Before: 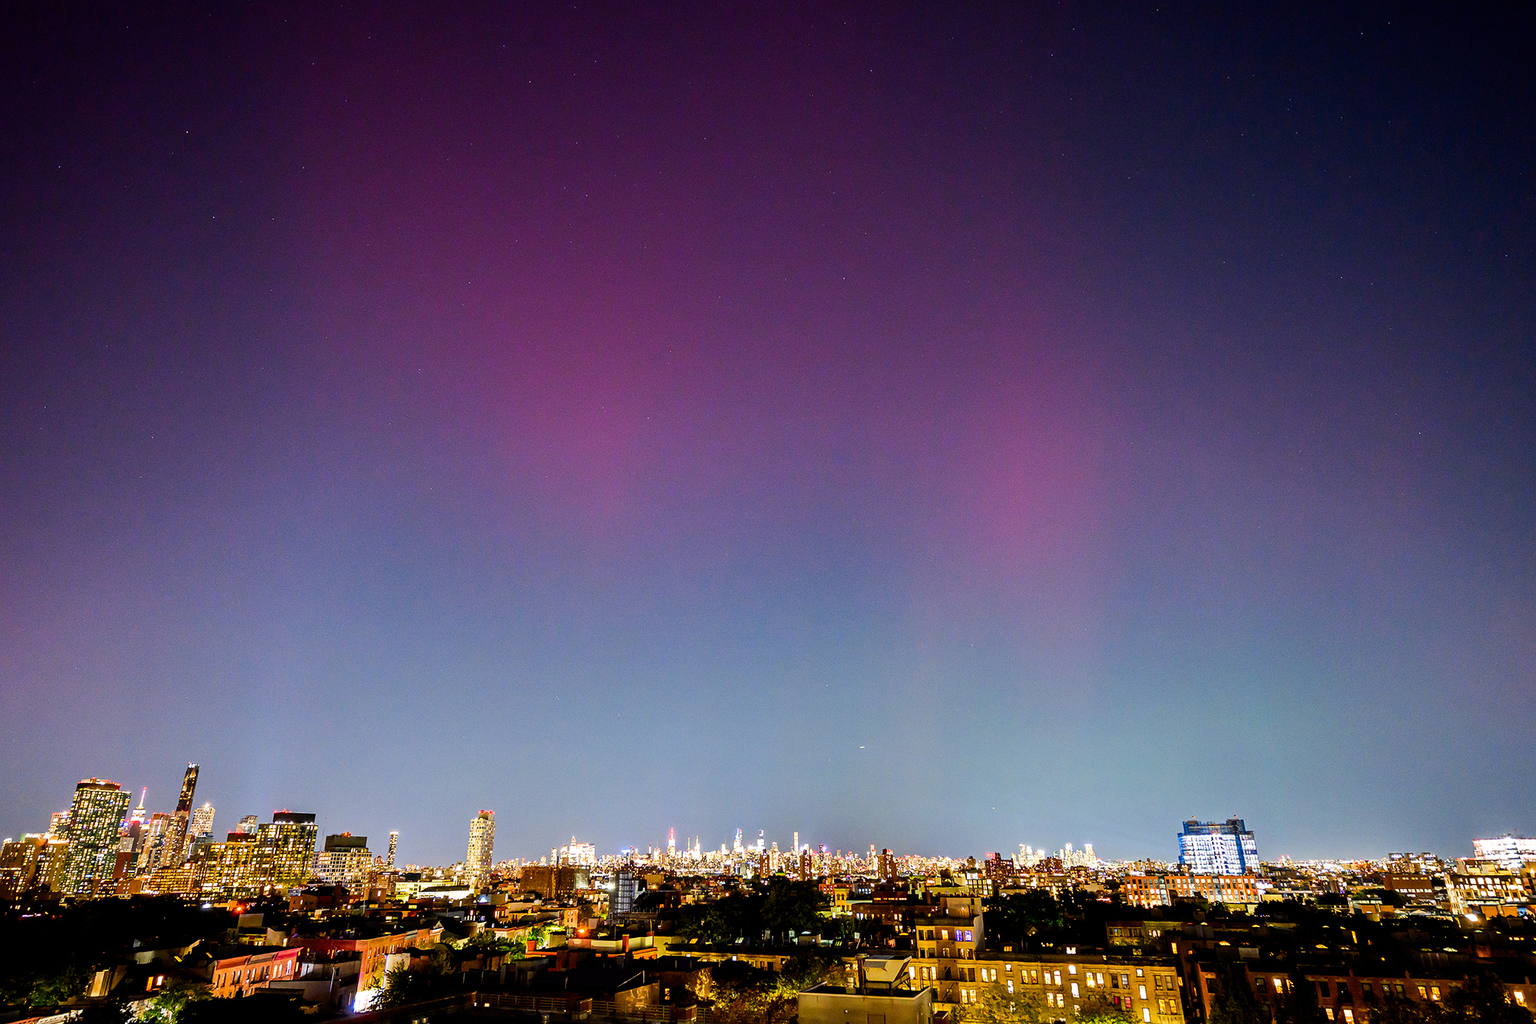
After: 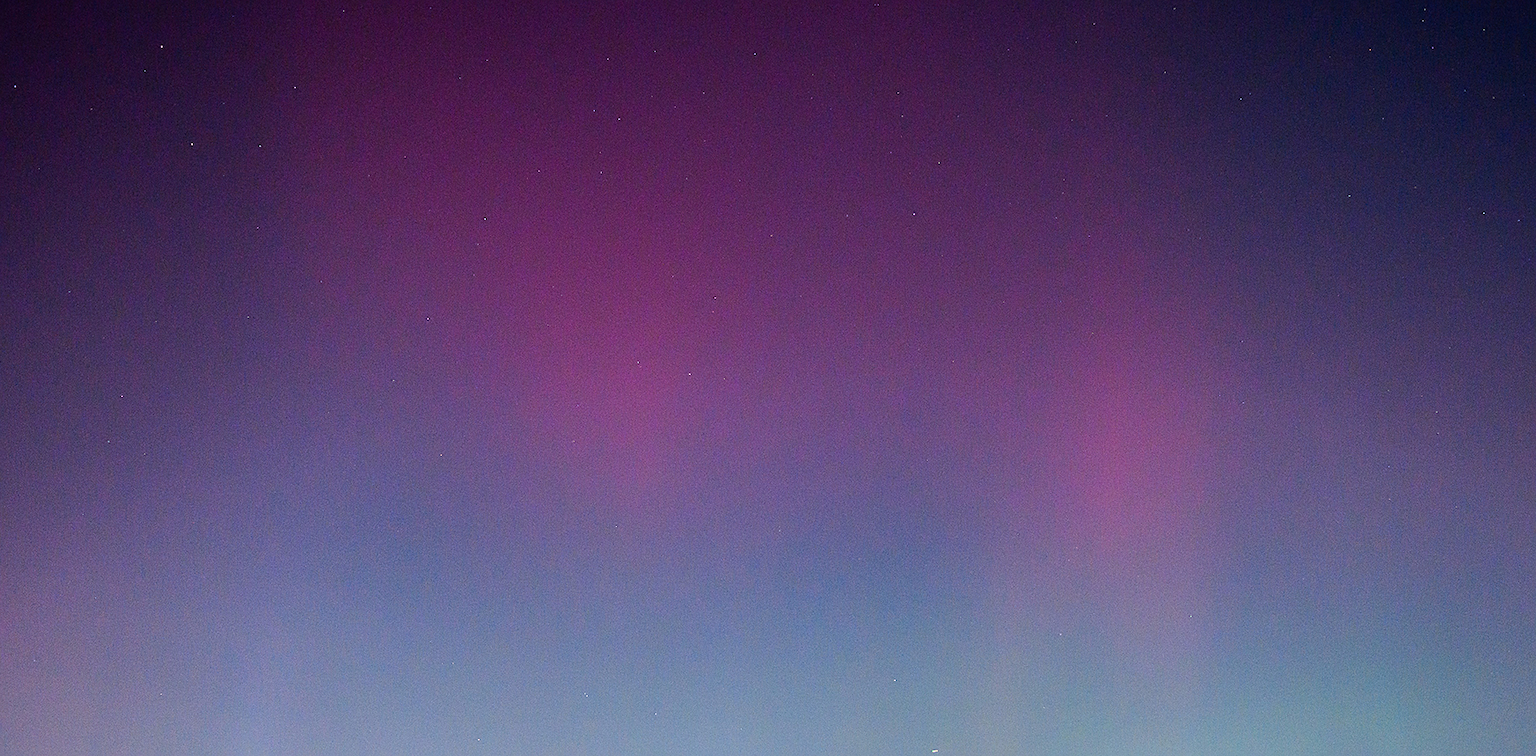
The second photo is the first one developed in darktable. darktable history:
haze removal: adaptive false
crop: left 3.015%, top 8.969%, right 9.647%, bottom 26.457%
sharpen: on, module defaults
shadows and highlights: radius 108.52, shadows 23.73, highlights -59.32, low approximation 0.01, soften with gaussian
